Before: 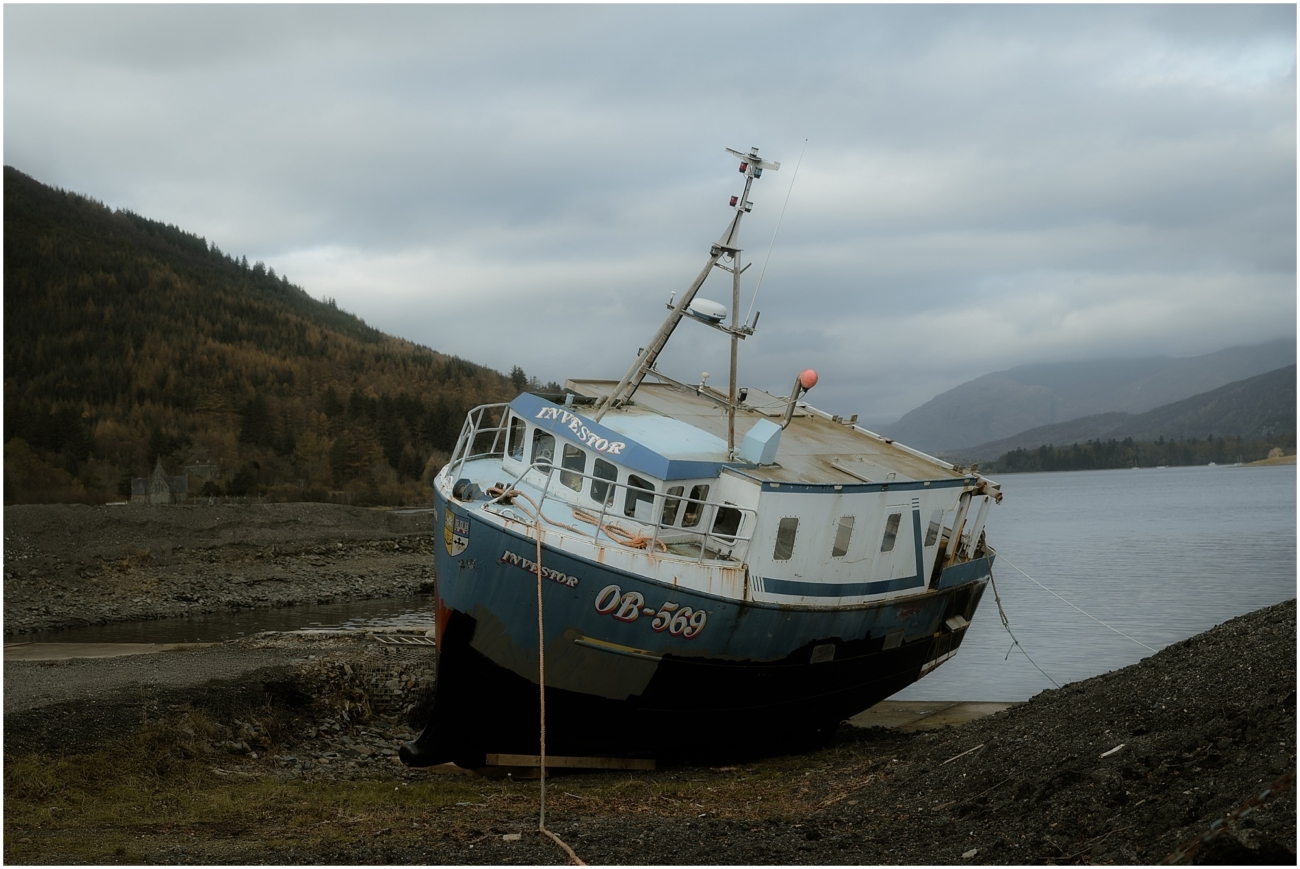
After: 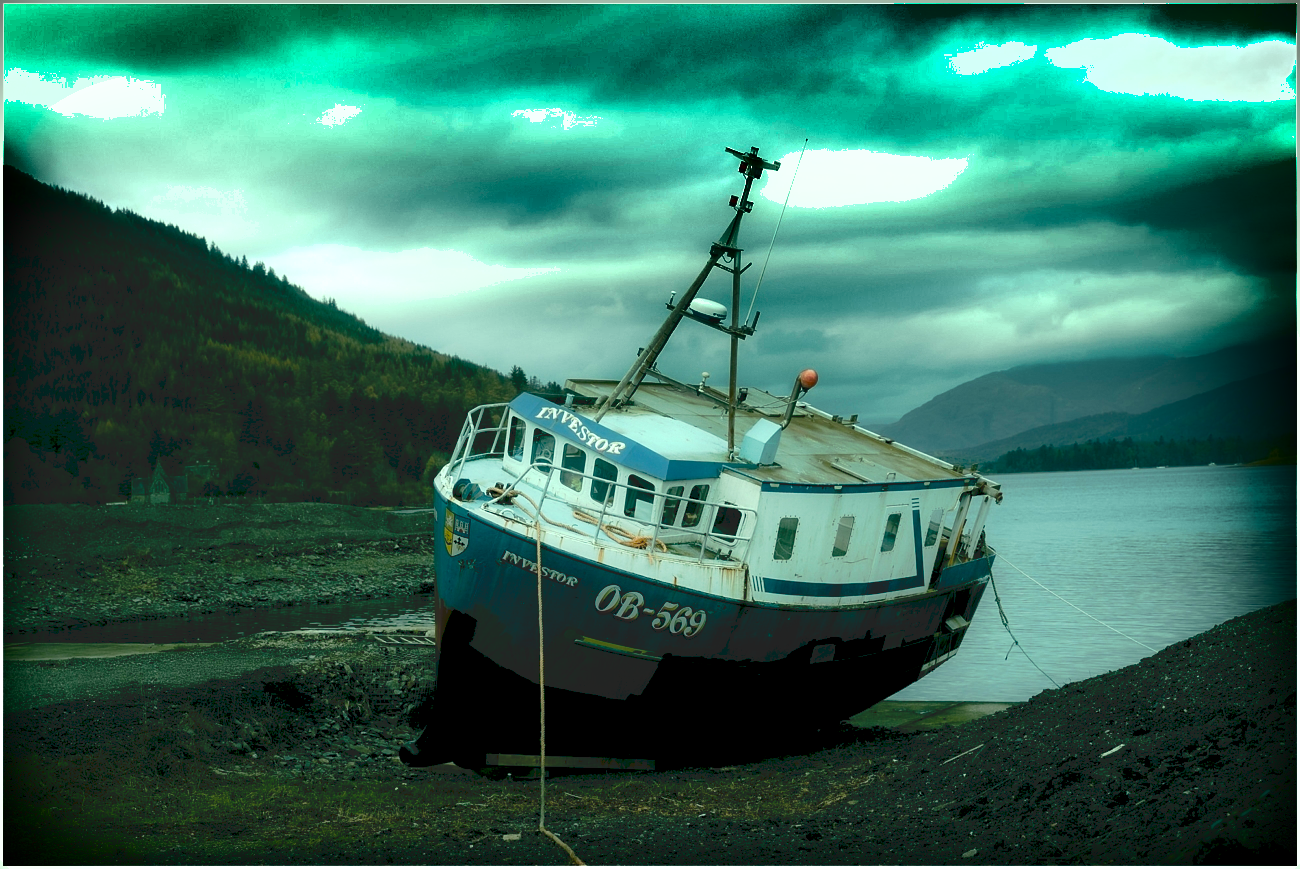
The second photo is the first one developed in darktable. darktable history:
shadows and highlights: shadows 20.91, highlights -82.73, soften with gaussian
color balance rgb: shadows lift › luminance -7.7%, shadows lift › chroma 2.13%, shadows lift › hue 165.27°, power › luminance -7.77%, power › chroma 1.1%, power › hue 215.88°, highlights gain › luminance 15.15%, highlights gain › chroma 7%, highlights gain › hue 125.57°, global offset › luminance -0.33%, global offset › chroma 0.11%, global offset › hue 165.27°, perceptual saturation grading › global saturation 24.42%, perceptual saturation grading › highlights -24.42%, perceptual saturation grading › mid-tones 24.42%, perceptual saturation grading › shadows 40%, perceptual brilliance grading › global brilliance -5%, perceptual brilliance grading › highlights 24.42%, perceptual brilliance grading › mid-tones 7%, perceptual brilliance grading › shadows -5%
tone curve: curves: ch0 [(0, 0) (0.003, 0.132) (0.011, 0.13) (0.025, 0.134) (0.044, 0.138) (0.069, 0.154) (0.1, 0.17) (0.136, 0.198) (0.177, 0.25) (0.224, 0.308) (0.277, 0.371) (0.335, 0.432) (0.399, 0.491) (0.468, 0.55) (0.543, 0.612) (0.623, 0.679) (0.709, 0.766) (0.801, 0.842) (0.898, 0.912) (1, 1)], preserve colors none
